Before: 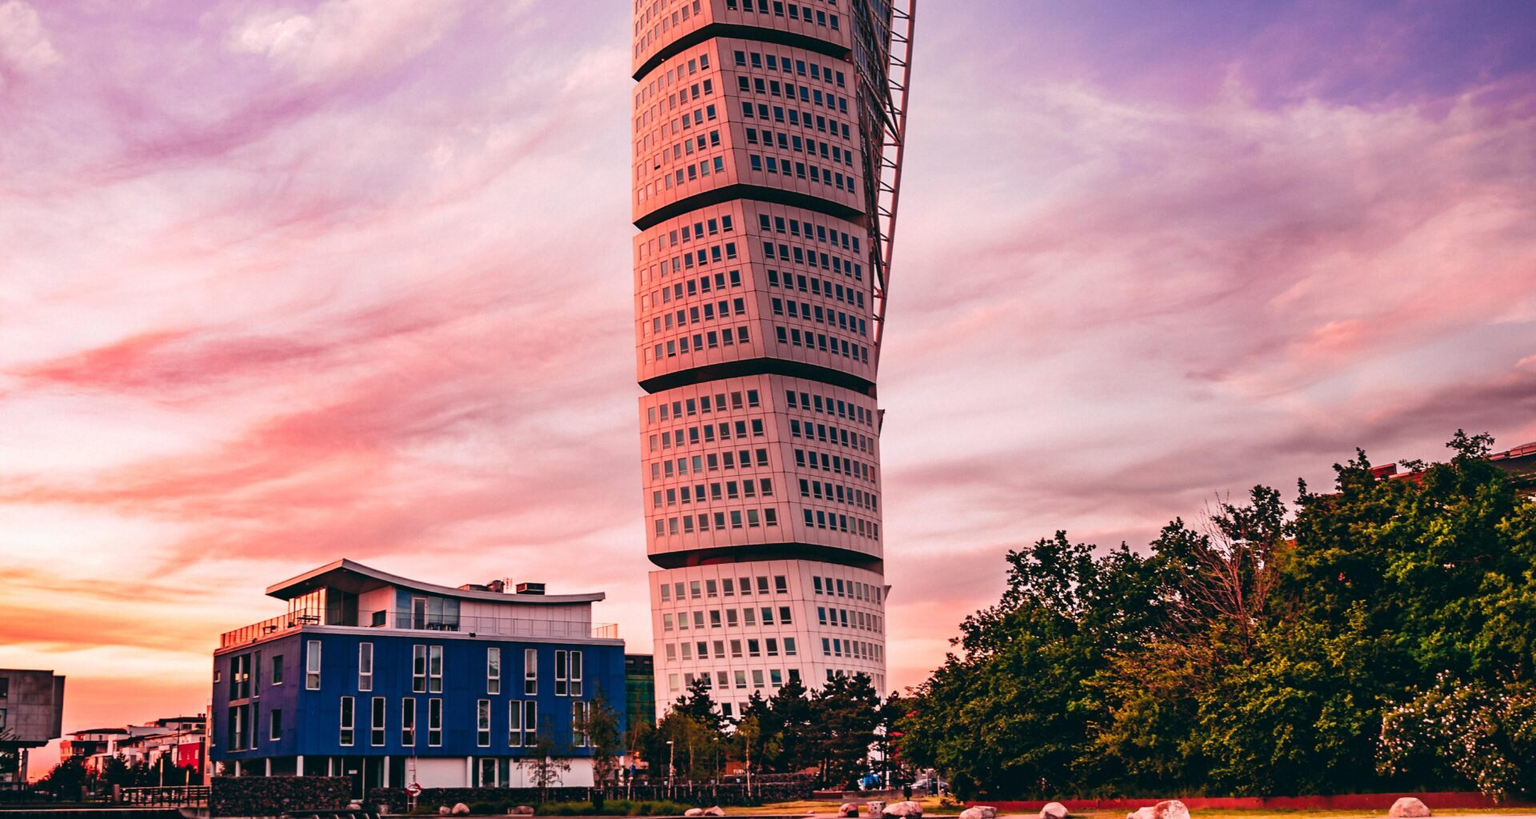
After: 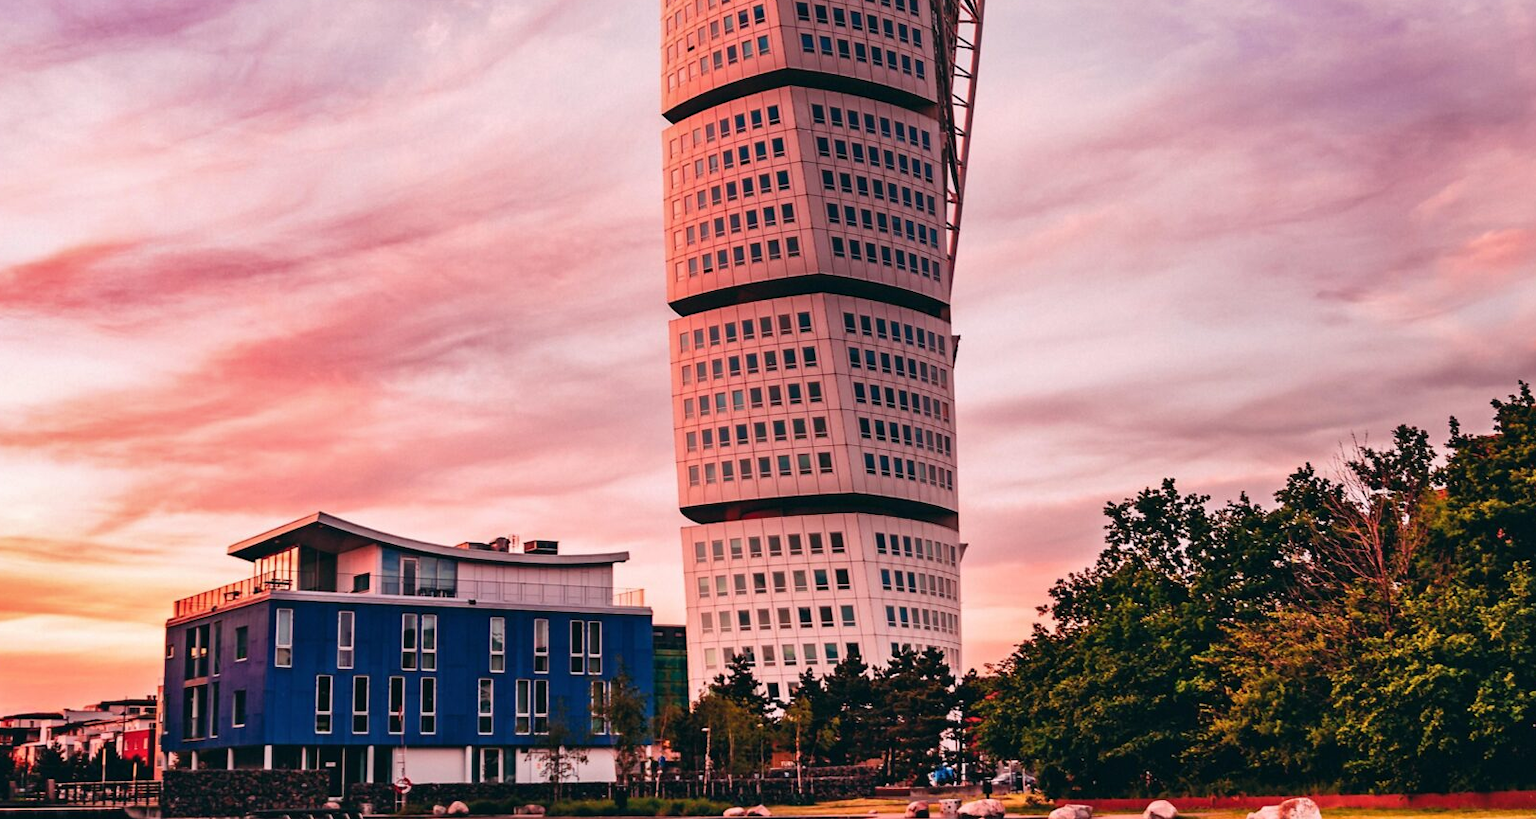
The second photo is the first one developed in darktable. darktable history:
shadows and highlights: shadows 29.61, highlights -30.47, low approximation 0.01, soften with gaussian
crop and rotate: left 4.842%, top 15.51%, right 10.668%
